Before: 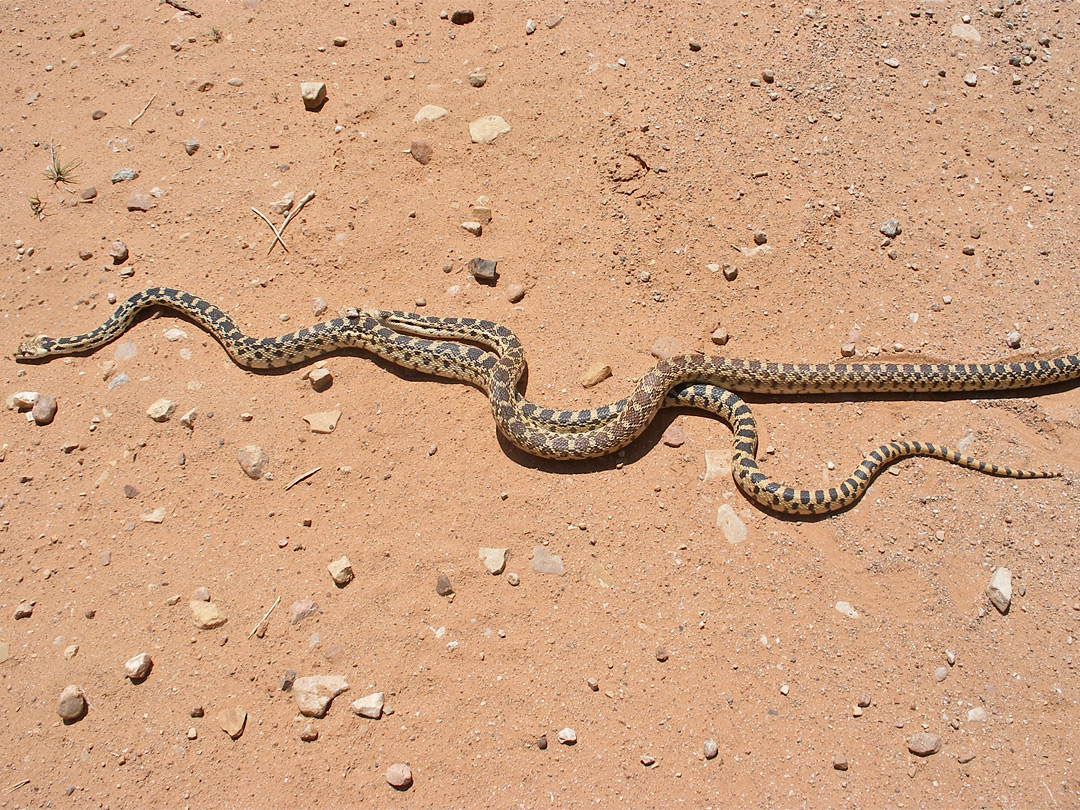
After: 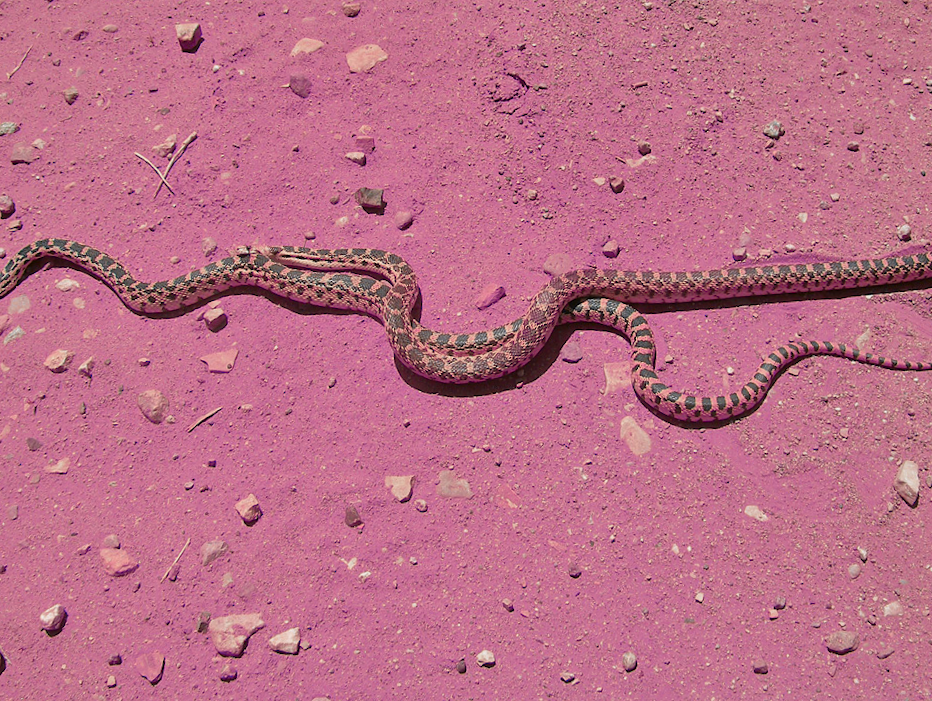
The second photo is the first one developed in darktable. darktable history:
crop and rotate: angle 3.9°, left 6.064%, top 5.703%
color zones: curves: ch0 [(0.826, 0.353)]; ch1 [(0.242, 0.647) (0.889, 0.342)]; ch2 [(0.246, 0.089) (0.969, 0.068)]
shadows and highlights: shadows -20.57, white point adjustment -1.97, highlights -34.97
levels: mode automatic, levels [0, 0.498, 1]
